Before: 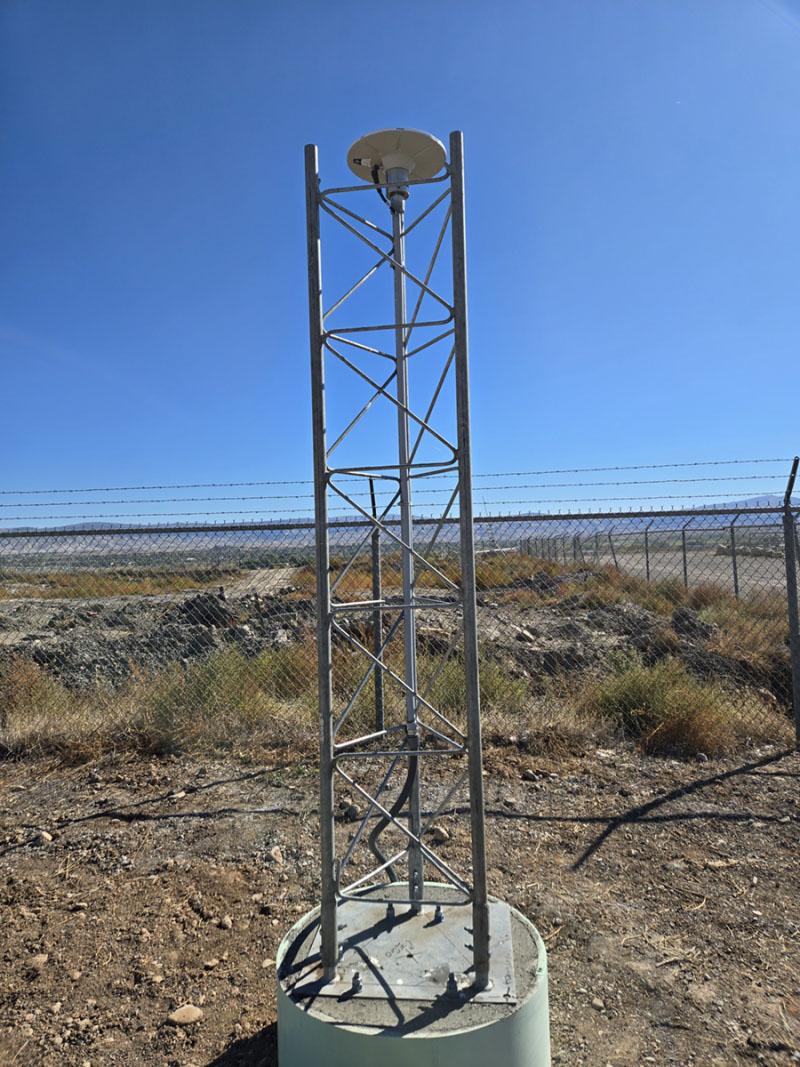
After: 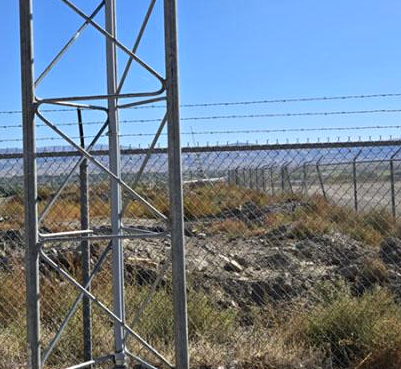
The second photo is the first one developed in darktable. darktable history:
crop: left 36.607%, top 34.735%, right 13.146%, bottom 30.611%
exposure: black level correction 0.002, exposure 0.15 EV, compensate highlight preservation false
